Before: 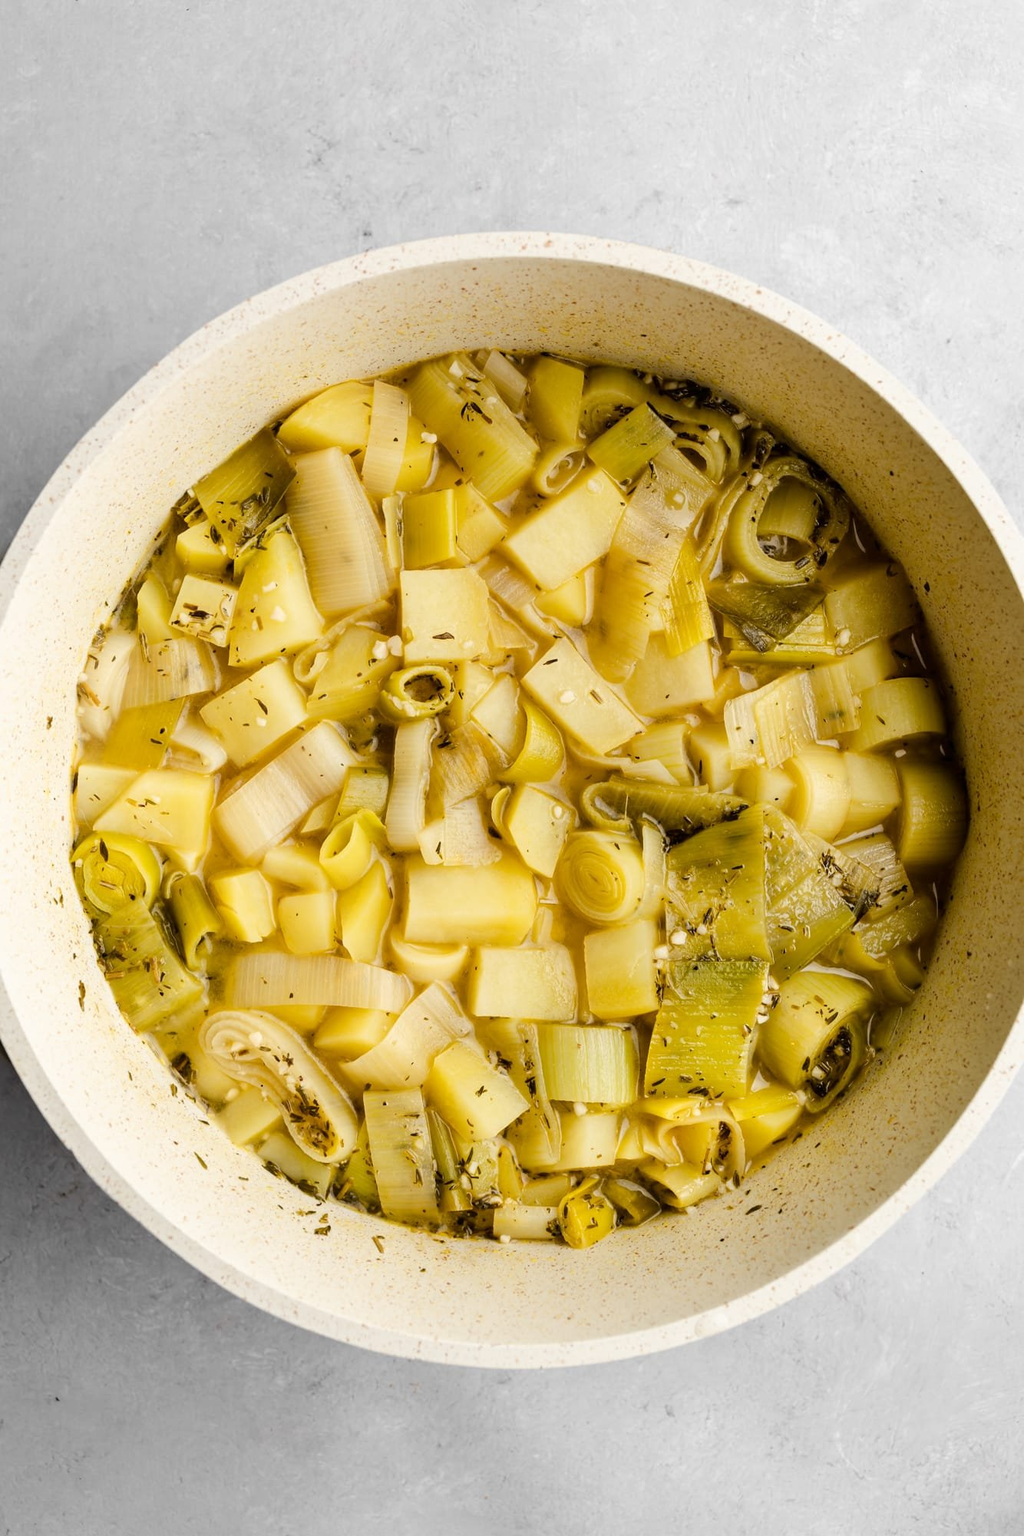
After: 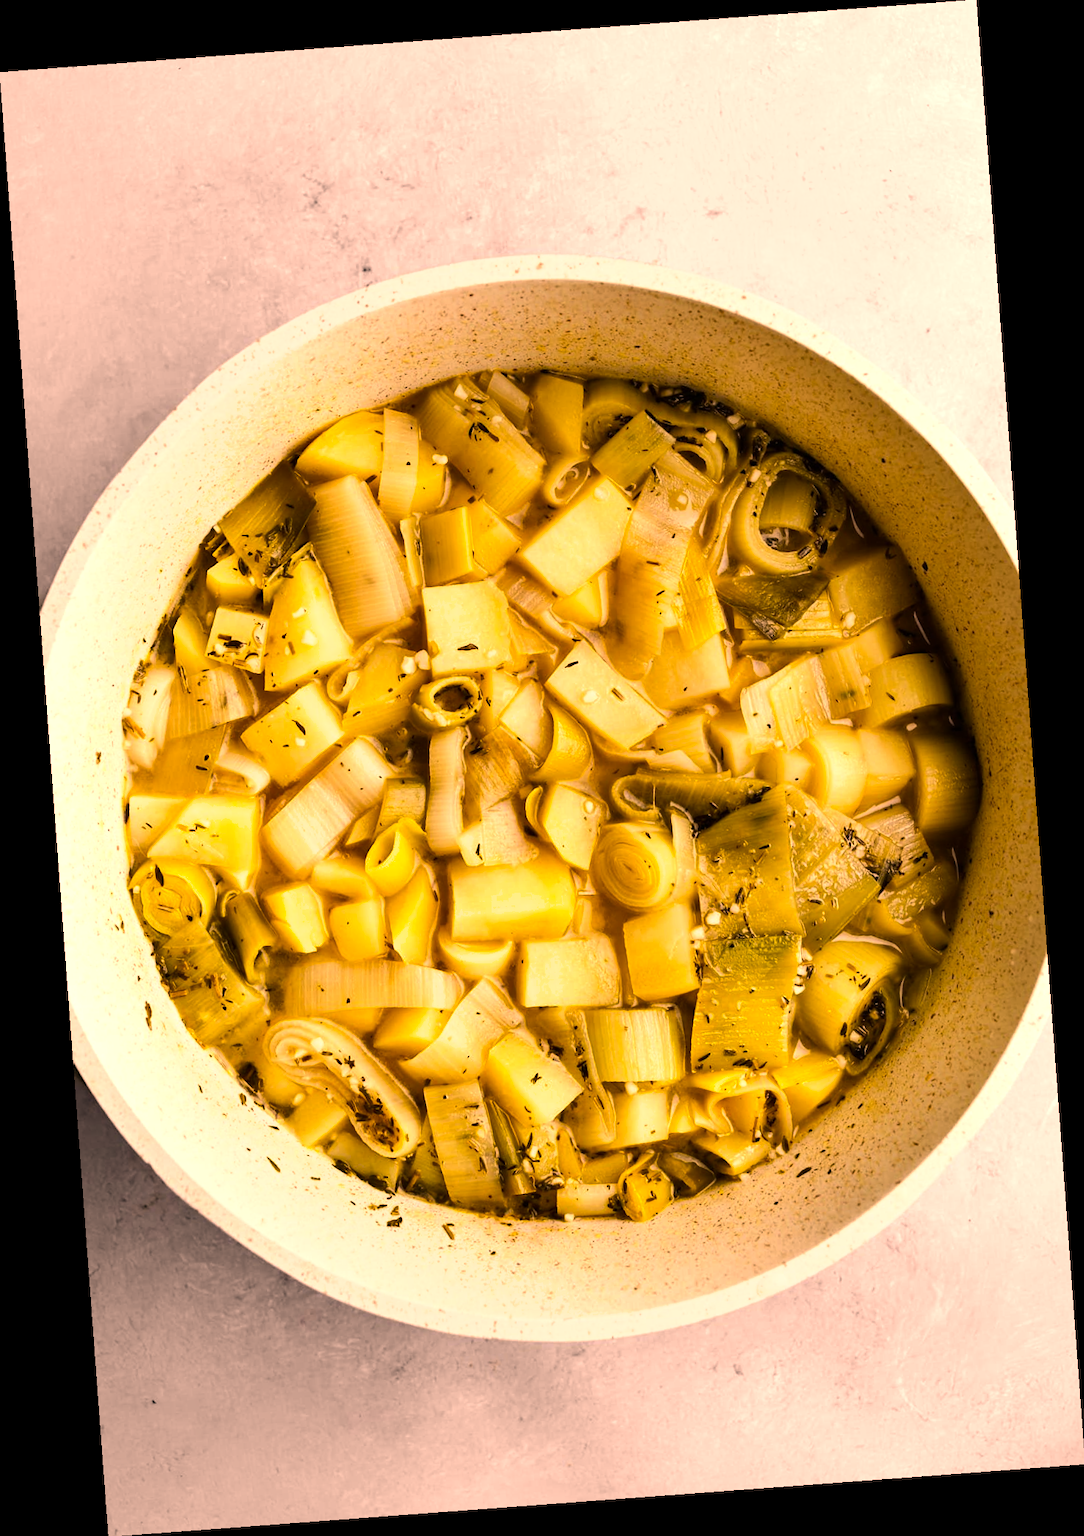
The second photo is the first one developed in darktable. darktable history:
exposure: compensate highlight preservation false
color correction: highlights a* 21.88, highlights b* 22.25
tone equalizer: -8 EV -0.417 EV, -7 EV -0.389 EV, -6 EV -0.333 EV, -5 EV -0.222 EV, -3 EV 0.222 EV, -2 EV 0.333 EV, -1 EV 0.389 EV, +0 EV 0.417 EV, edges refinement/feathering 500, mask exposure compensation -1.57 EV, preserve details no
rotate and perspective: rotation -4.25°, automatic cropping off
shadows and highlights: shadows 12, white point adjustment 1.2, soften with gaussian
